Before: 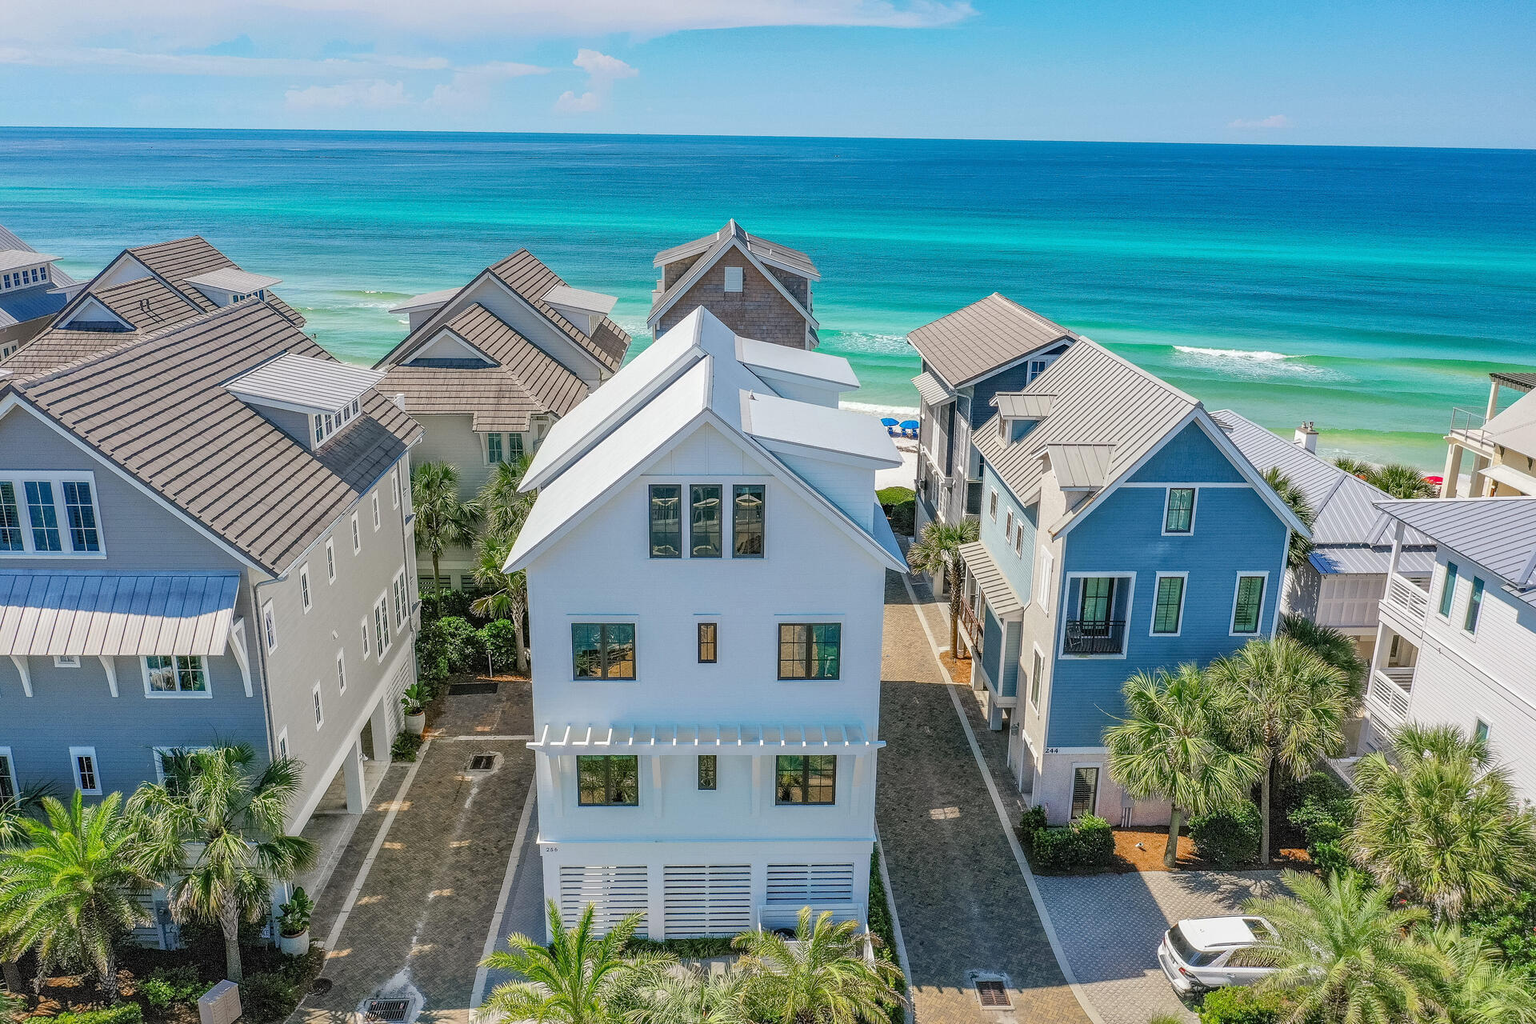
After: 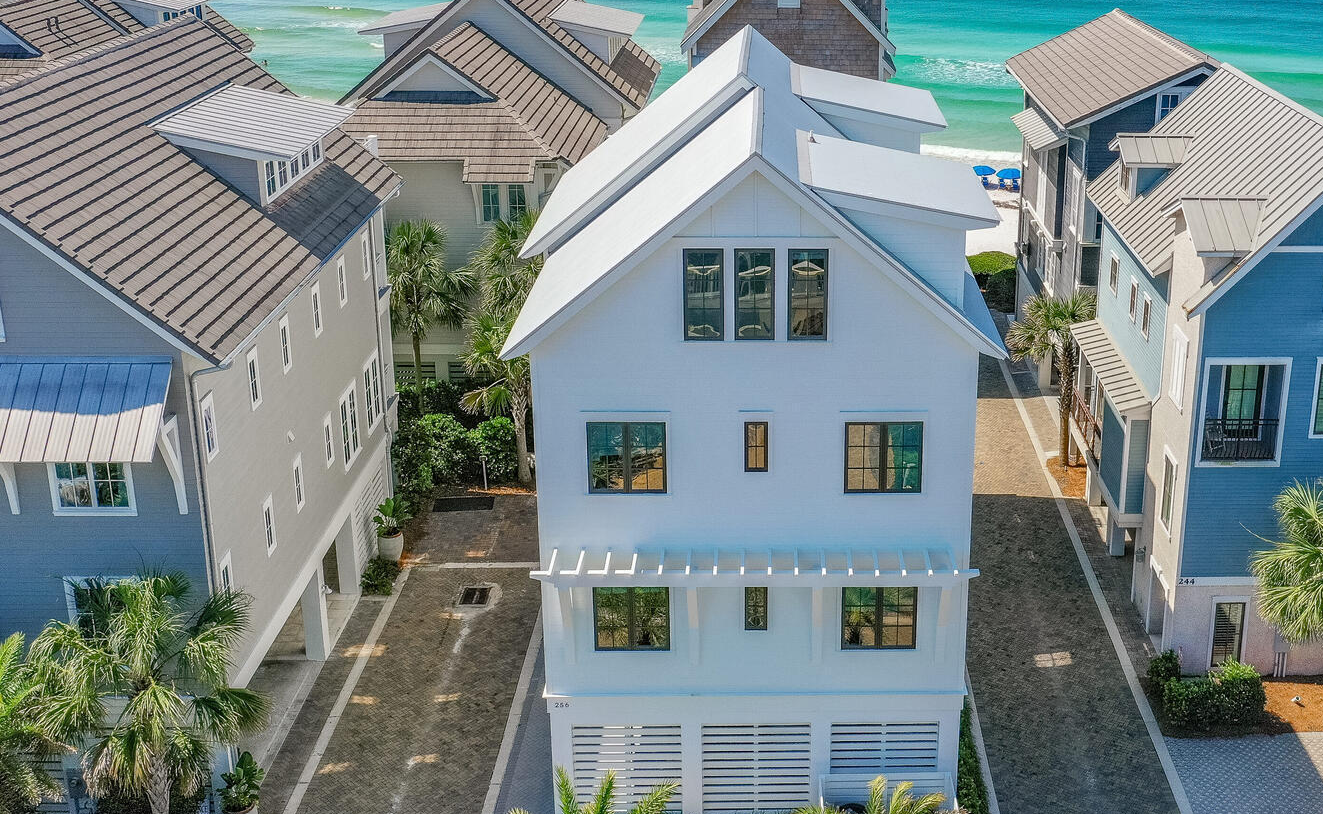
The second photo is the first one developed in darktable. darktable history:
shadows and highlights: radius 334.2, shadows 64.27, highlights 5.81, compress 87.8%, soften with gaussian
crop: left 6.707%, top 27.906%, right 24.357%, bottom 8.463%
